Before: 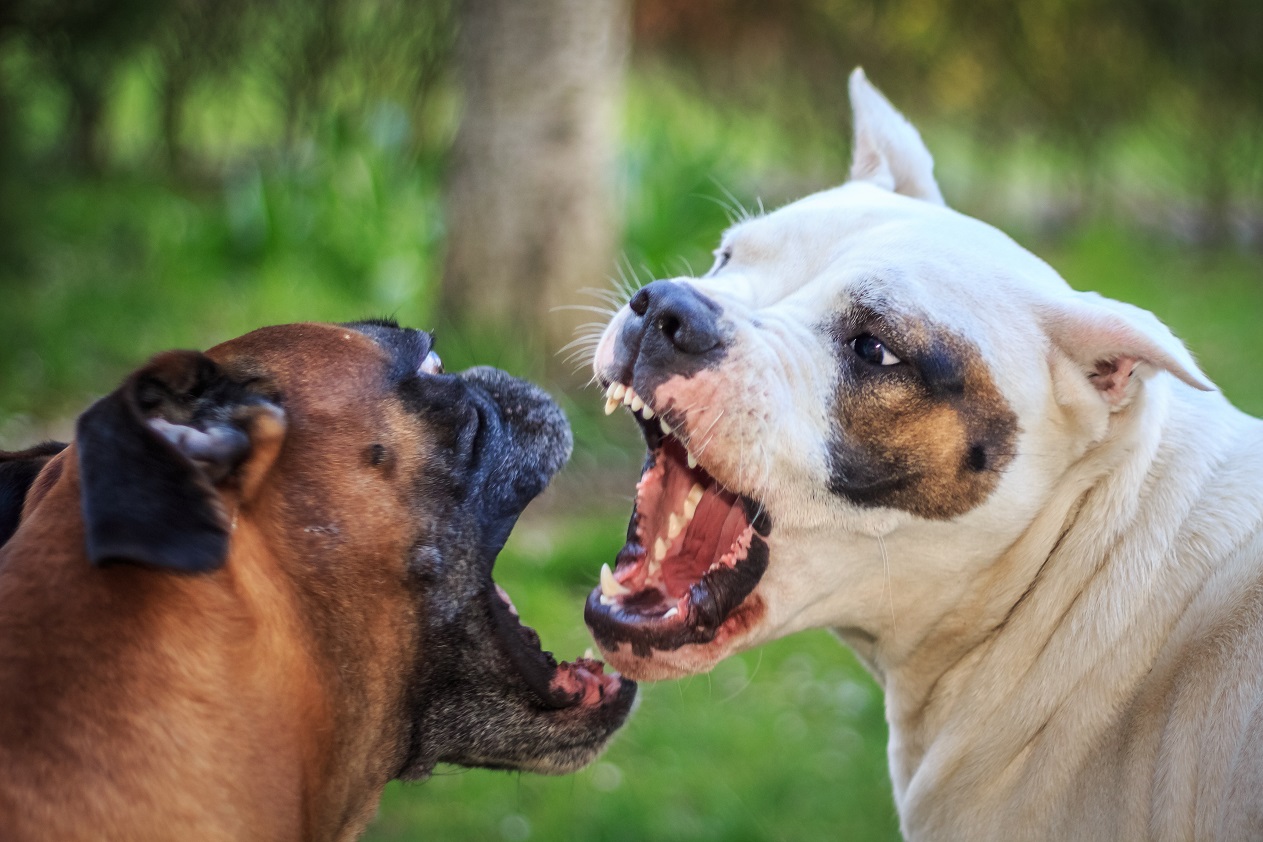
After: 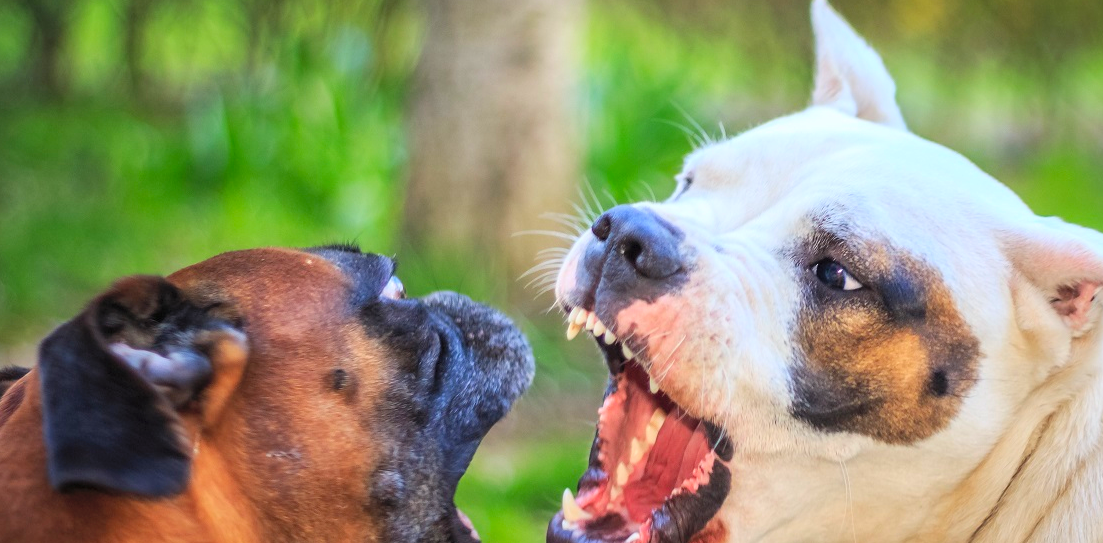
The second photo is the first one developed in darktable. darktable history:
contrast brightness saturation: contrast 0.07, brightness 0.18, saturation 0.4
crop: left 3.015%, top 8.969%, right 9.647%, bottom 26.457%
